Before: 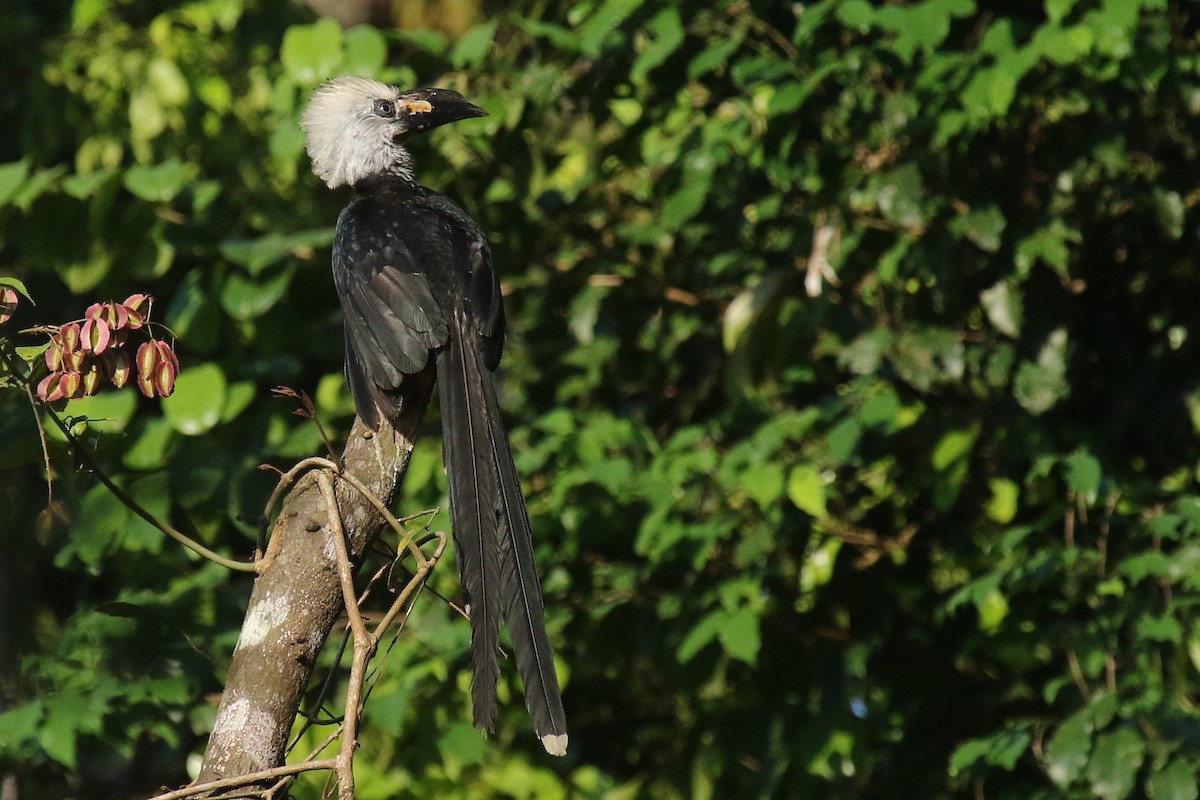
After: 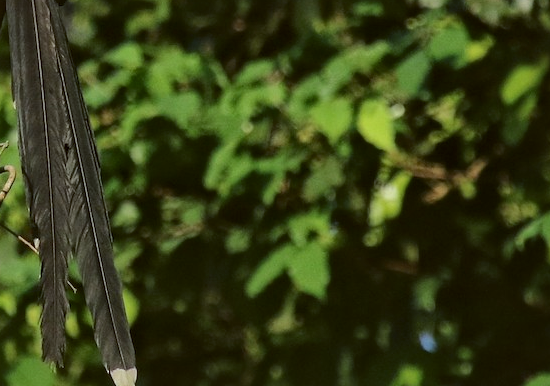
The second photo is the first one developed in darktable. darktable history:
color balance: lift [1.004, 1.002, 1.002, 0.998], gamma [1, 1.007, 1.002, 0.993], gain [1, 0.977, 1.013, 1.023], contrast -3.64%
local contrast: mode bilateral grid, contrast 20, coarseness 20, detail 150%, midtone range 0.2
crop: left 35.976%, top 45.819%, right 18.162%, bottom 5.807%
